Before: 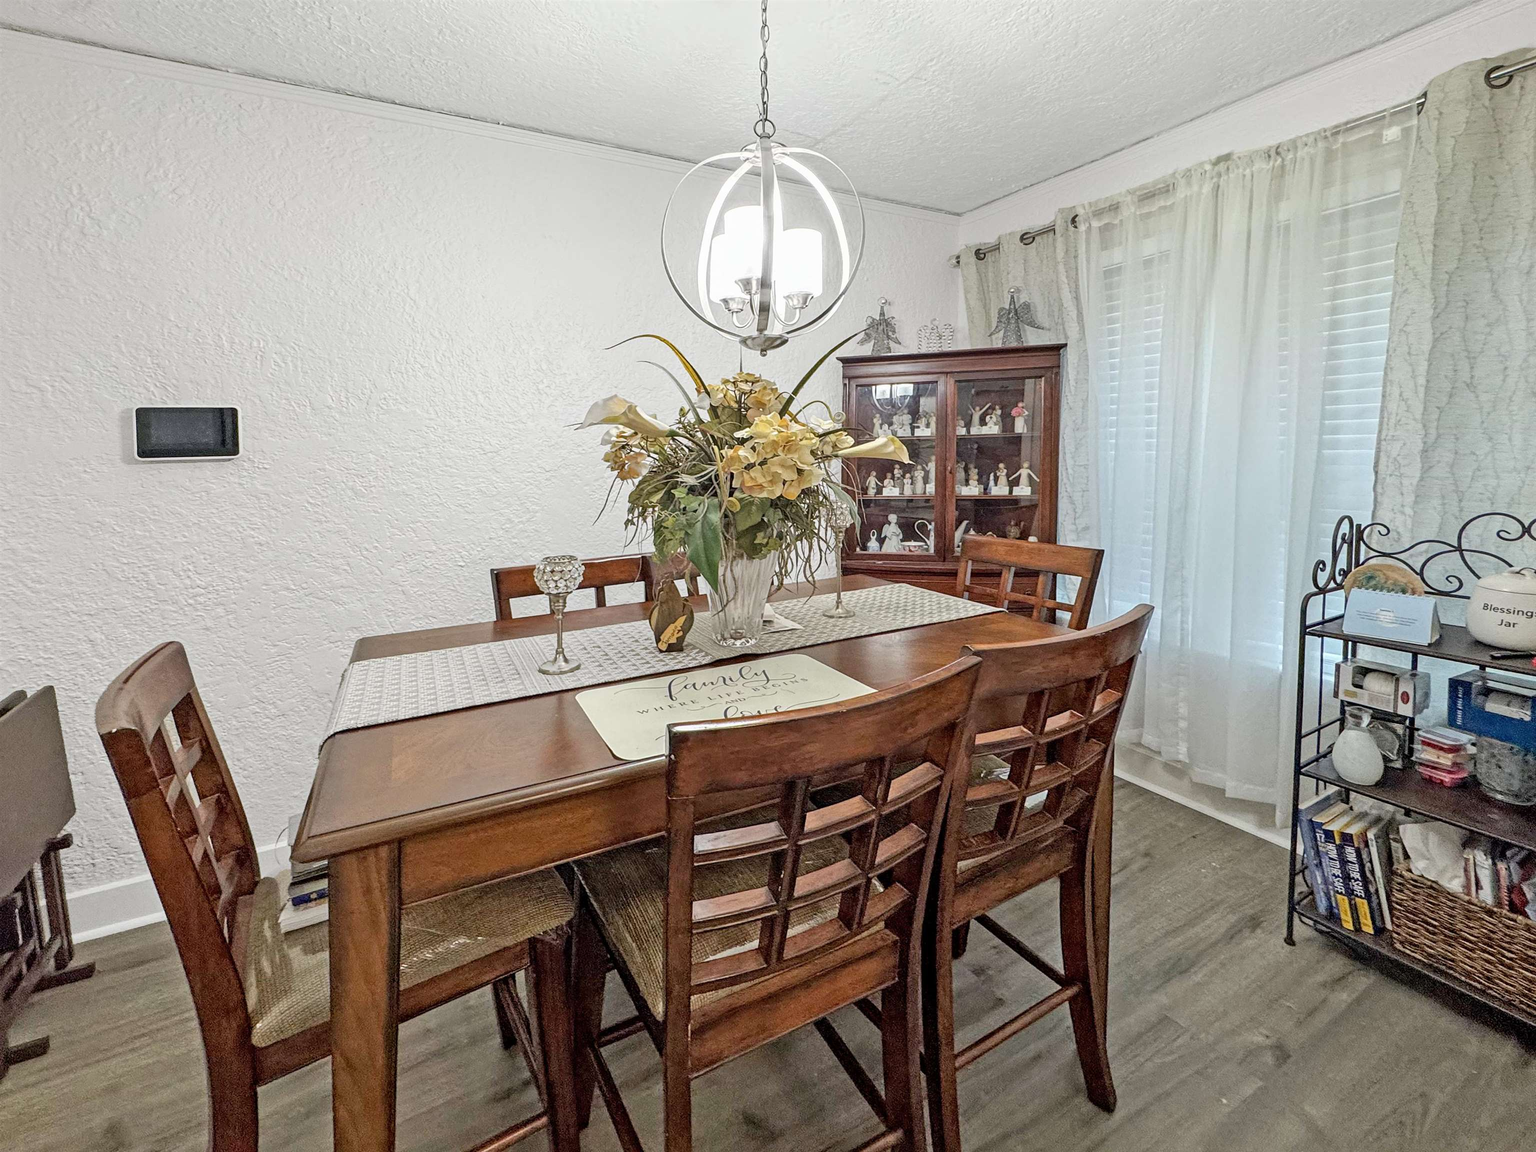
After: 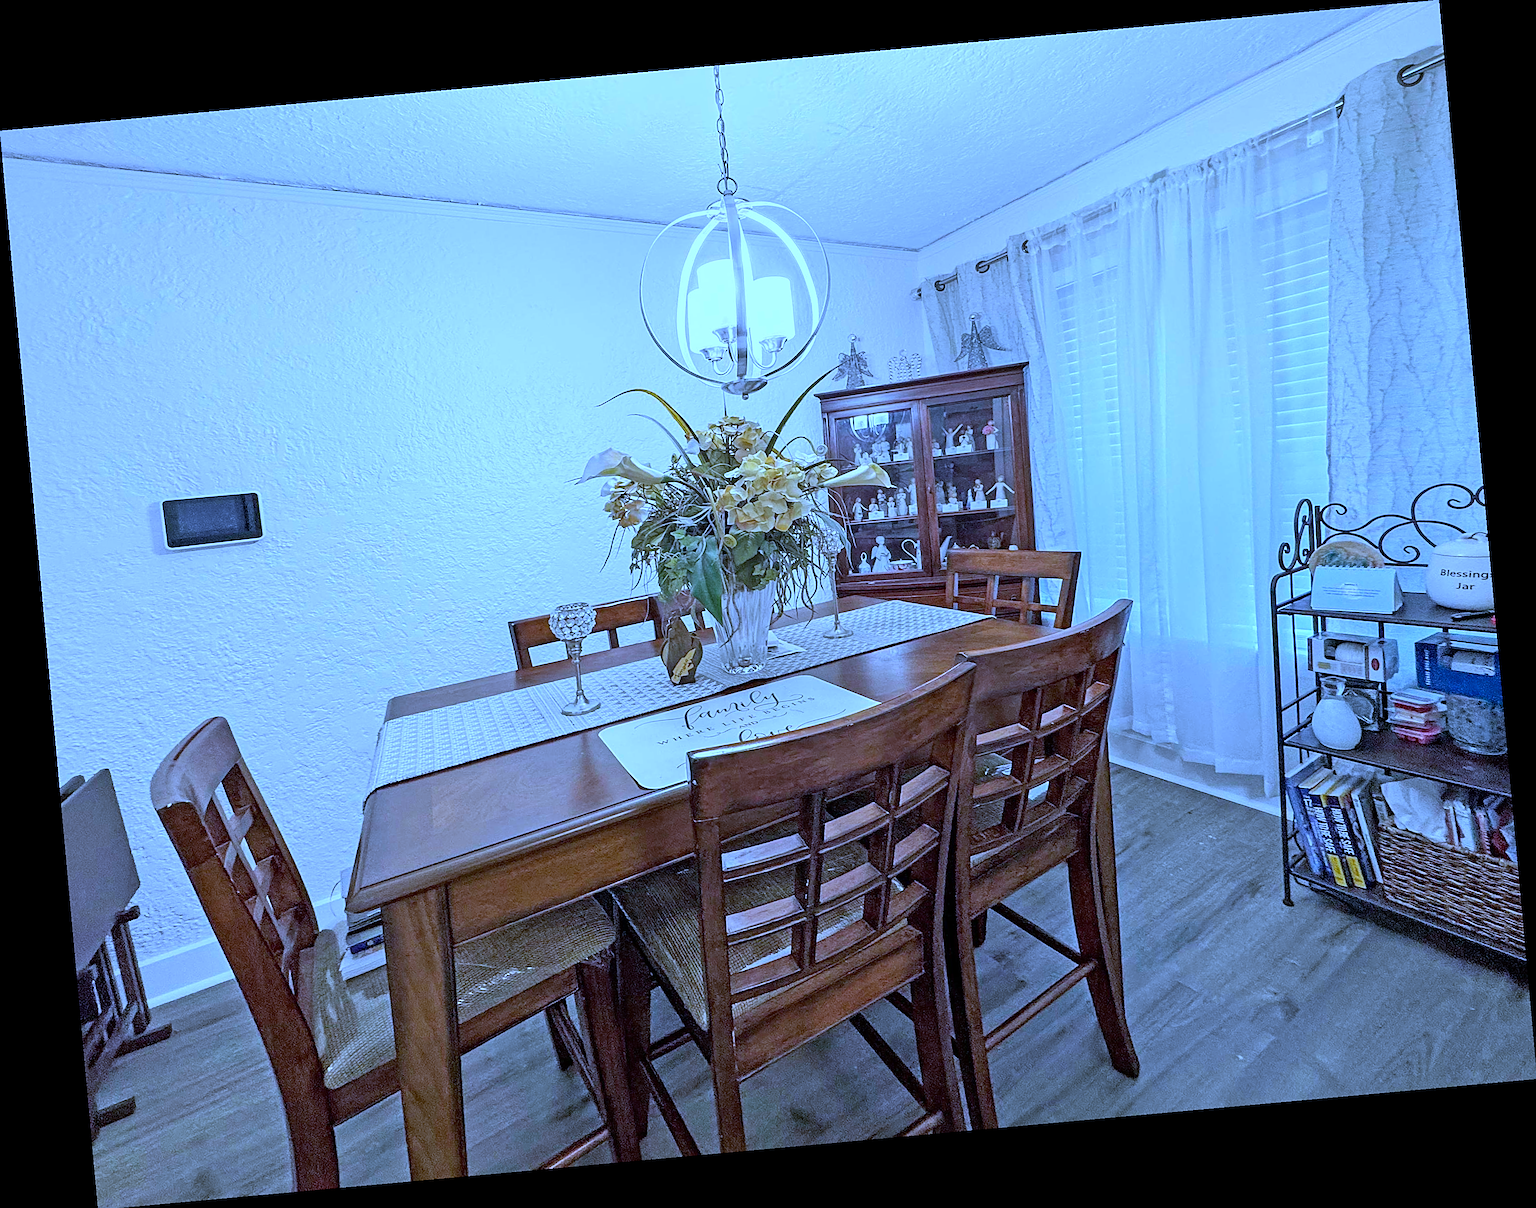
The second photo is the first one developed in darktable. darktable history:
white balance: red 0.766, blue 1.537
sharpen: on, module defaults
rotate and perspective: rotation -5.2°, automatic cropping off
